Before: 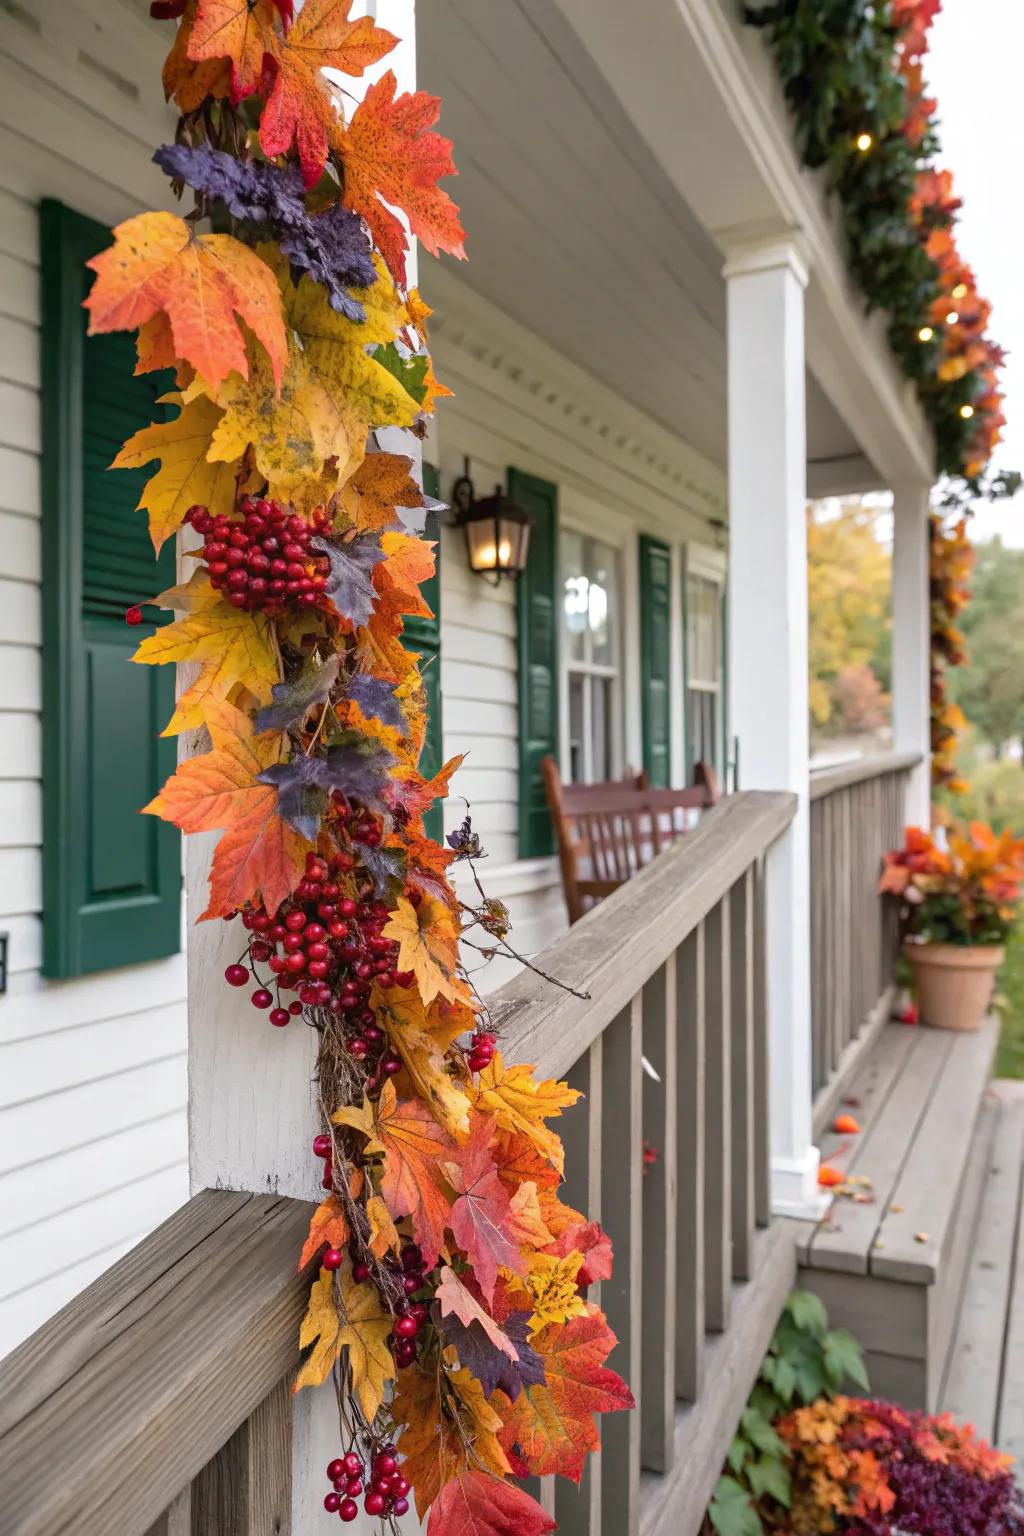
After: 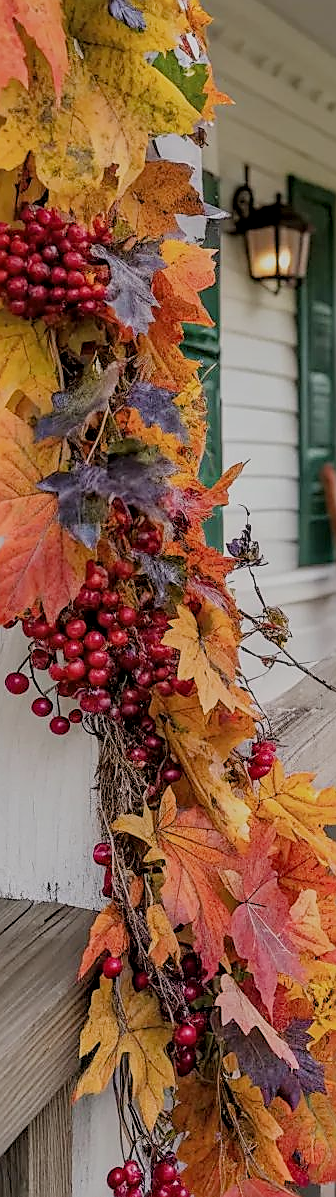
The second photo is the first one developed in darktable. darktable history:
sharpen: radius 1.357, amount 1.249, threshold 0.743
filmic rgb: black relative exposure -8.86 EV, white relative exposure 4.98 EV, target black luminance 0%, hardness 3.79, latitude 66.37%, contrast 0.82, highlights saturation mix 10.15%, shadows ↔ highlights balance 20.32%
crop and rotate: left 21.581%, top 19.054%, right 45.522%, bottom 2.965%
local contrast: on, module defaults
